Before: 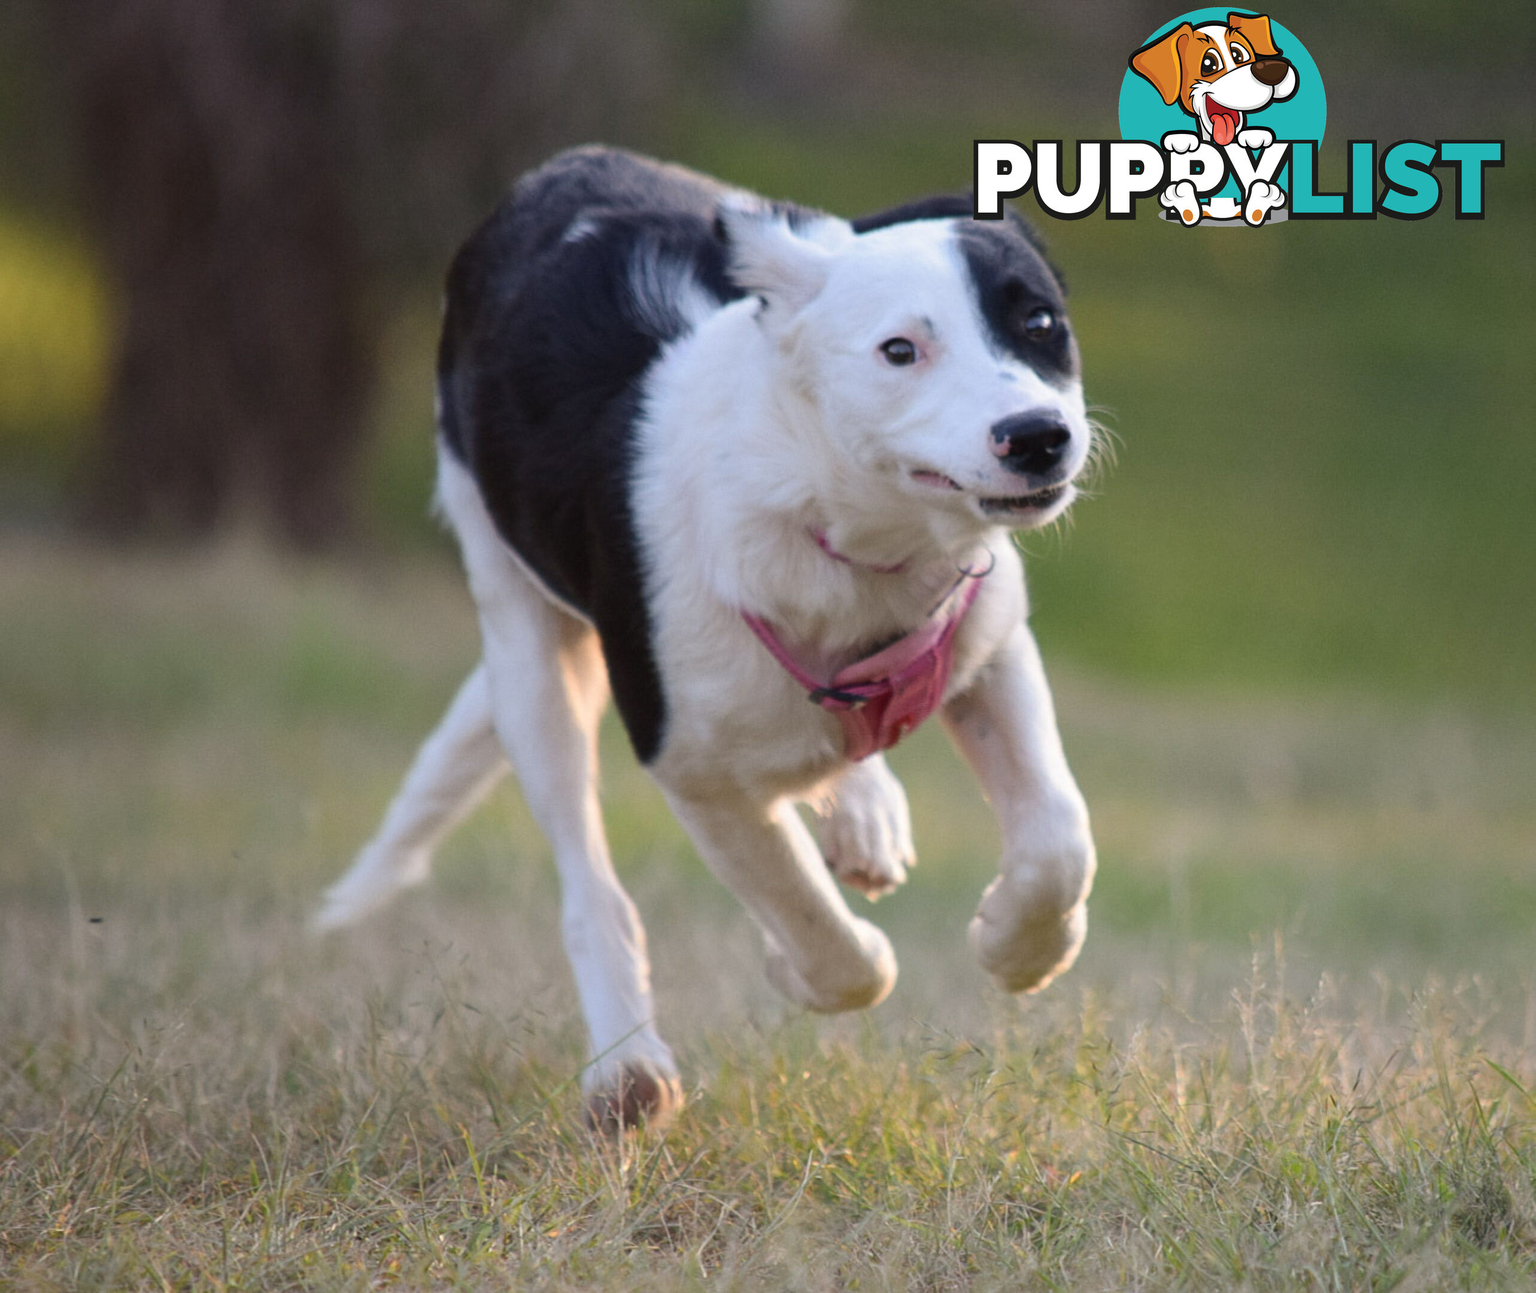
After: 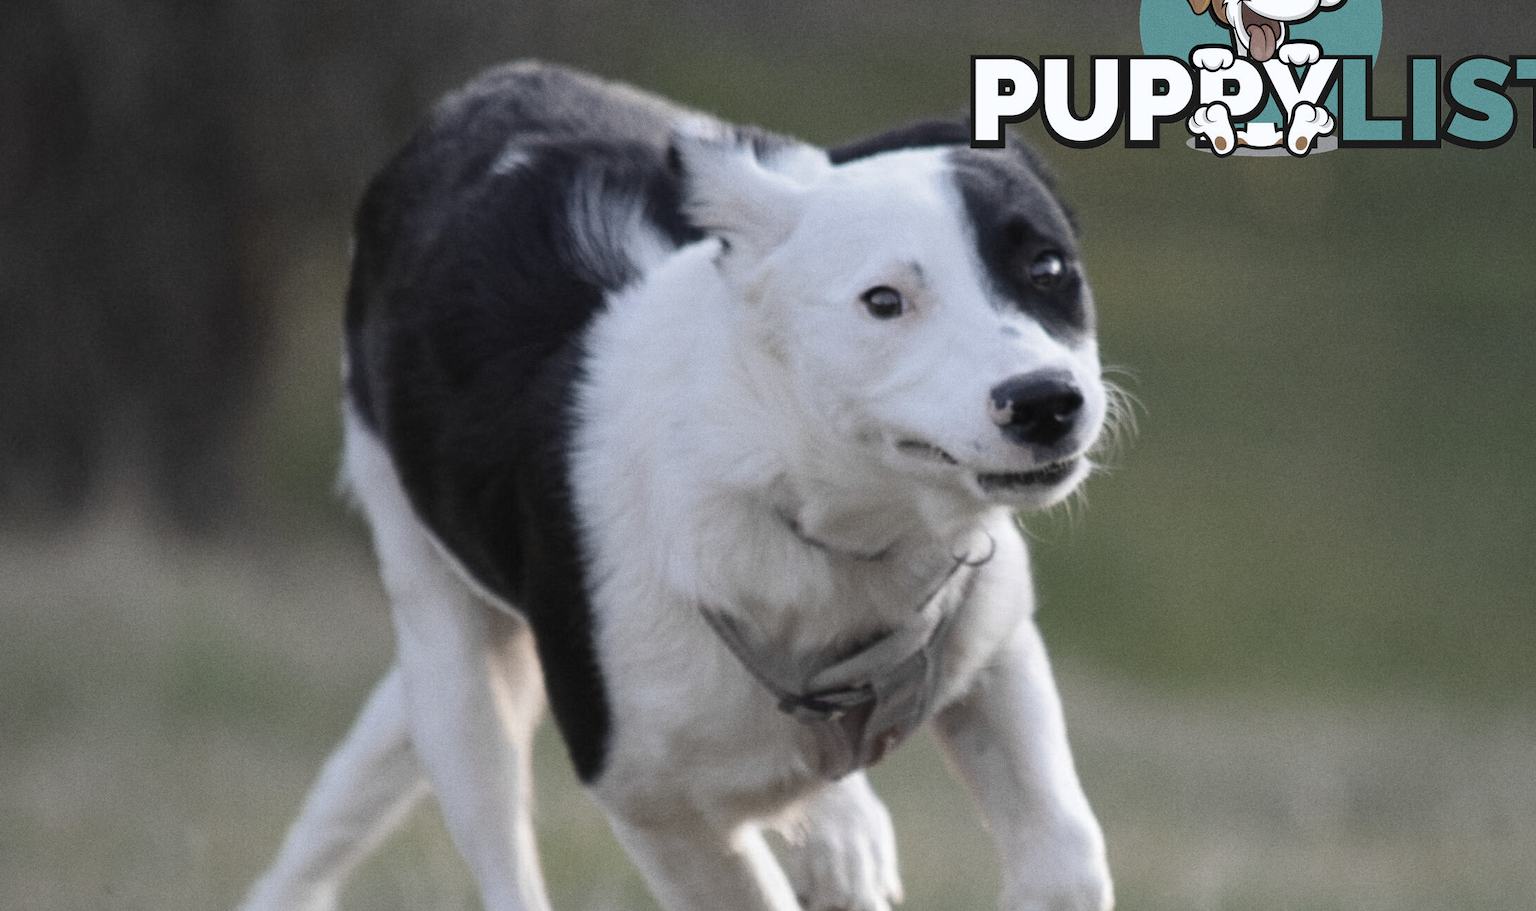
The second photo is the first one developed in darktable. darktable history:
color zones: curves: ch0 [(0, 0.487) (0.241, 0.395) (0.434, 0.373) (0.658, 0.412) (0.838, 0.487)]; ch1 [(0, 0) (0.053, 0.053) (0.211, 0.202) (0.579, 0.259) (0.781, 0.241)]
crop and rotate: left 9.345%, top 7.22%, right 4.982%, bottom 32.331%
grain: coarseness 0.09 ISO
white balance: red 0.98, blue 1.034
